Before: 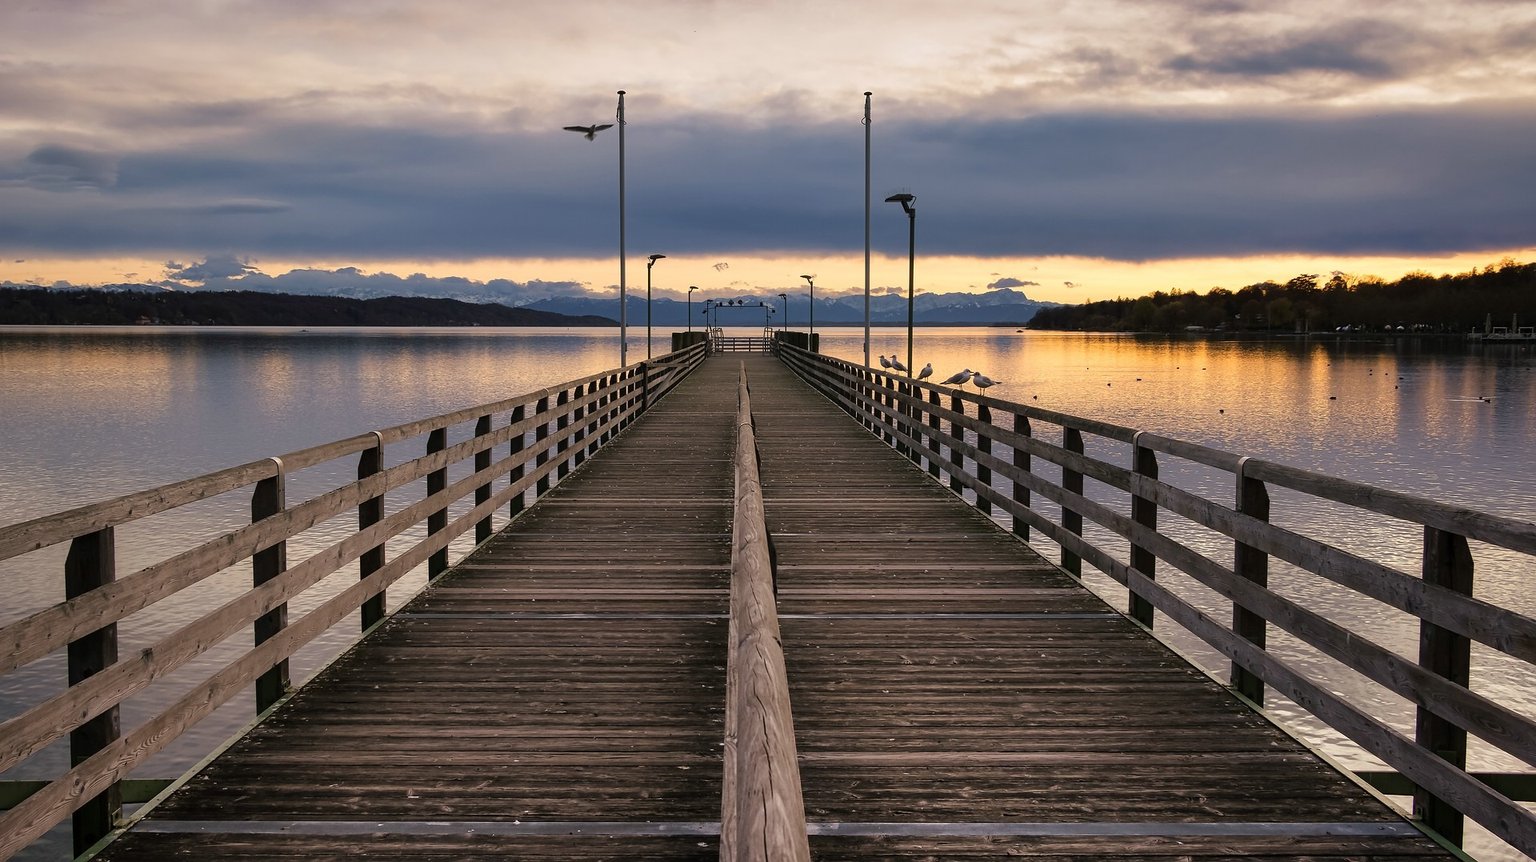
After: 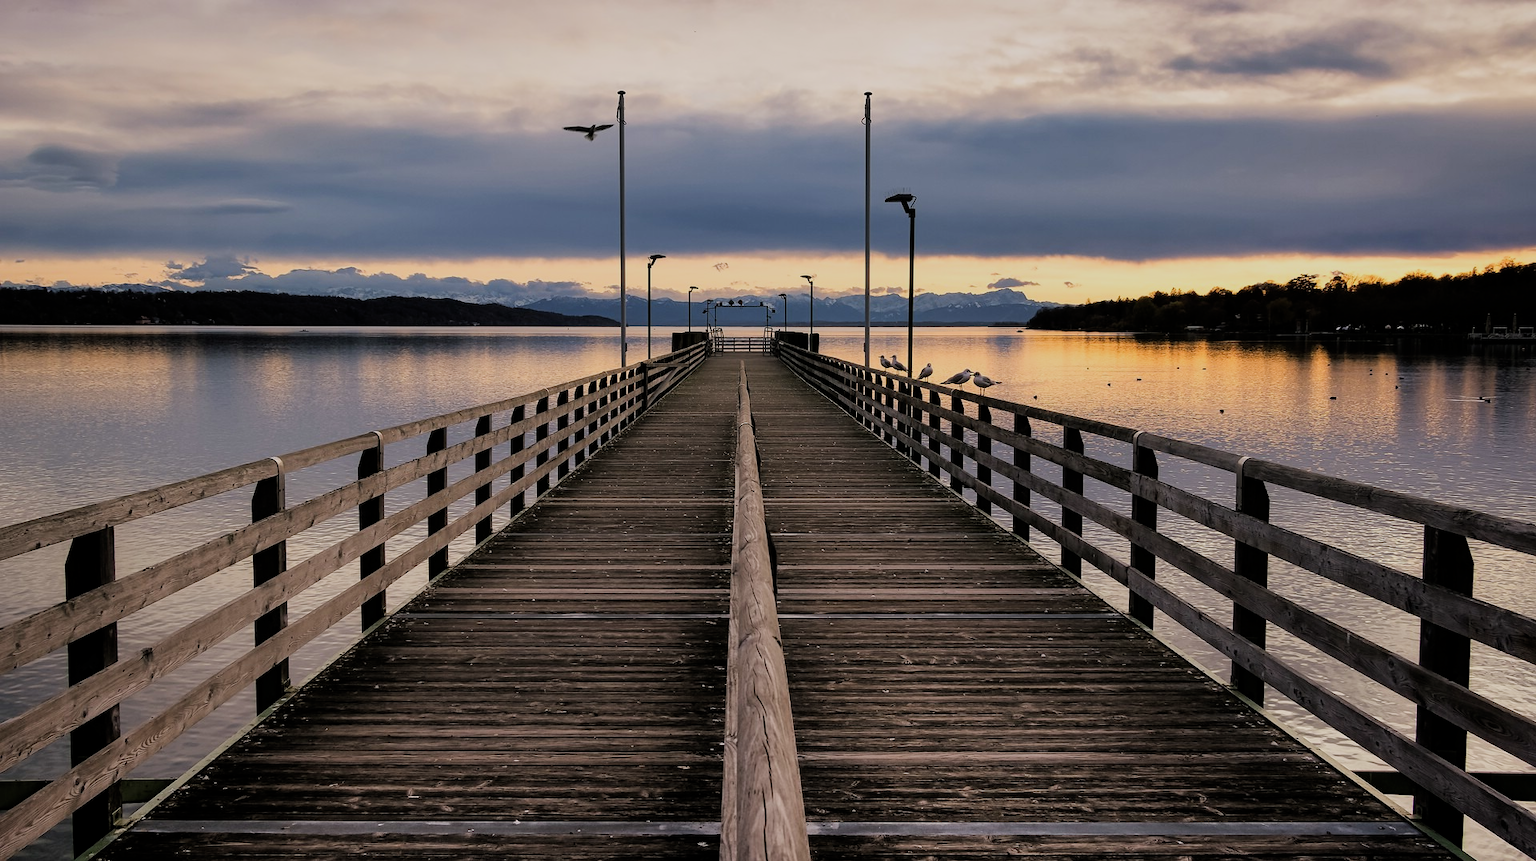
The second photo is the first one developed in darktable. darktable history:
filmic rgb: middle gray luminance 28.98%, black relative exposure -10.22 EV, white relative exposure 5.48 EV, target black luminance 0%, hardness 3.95, latitude 2.5%, contrast 1.129, highlights saturation mix 5.73%, shadows ↔ highlights balance 14.53%
